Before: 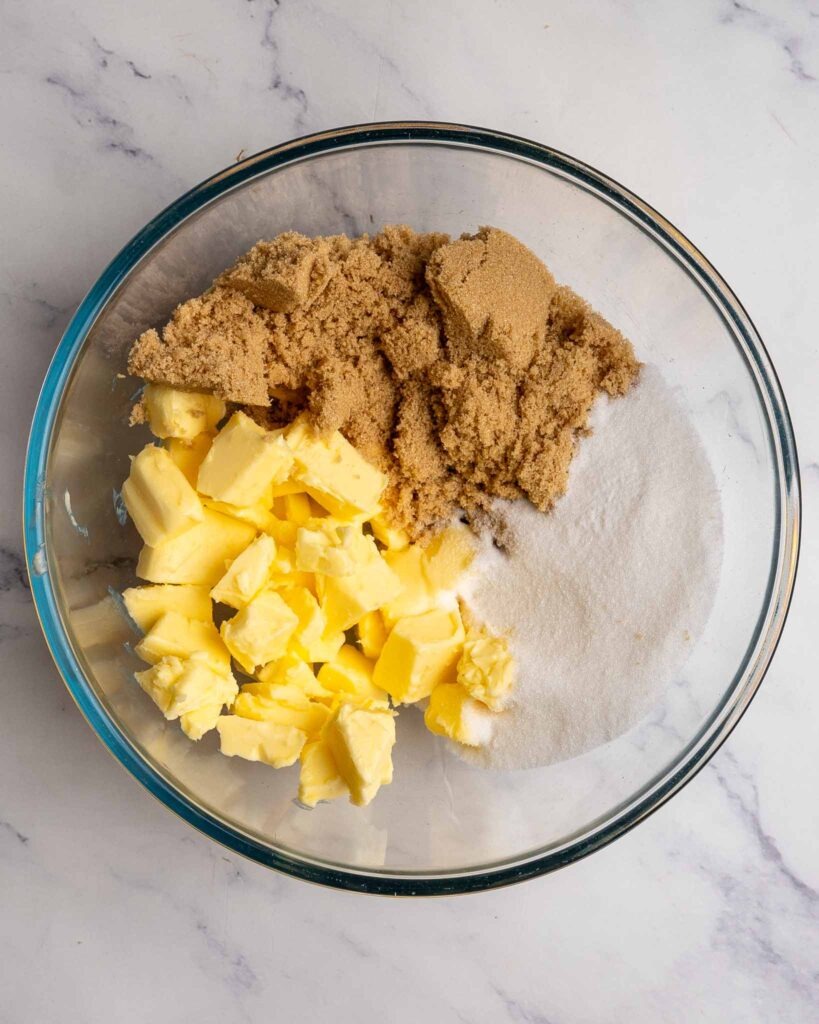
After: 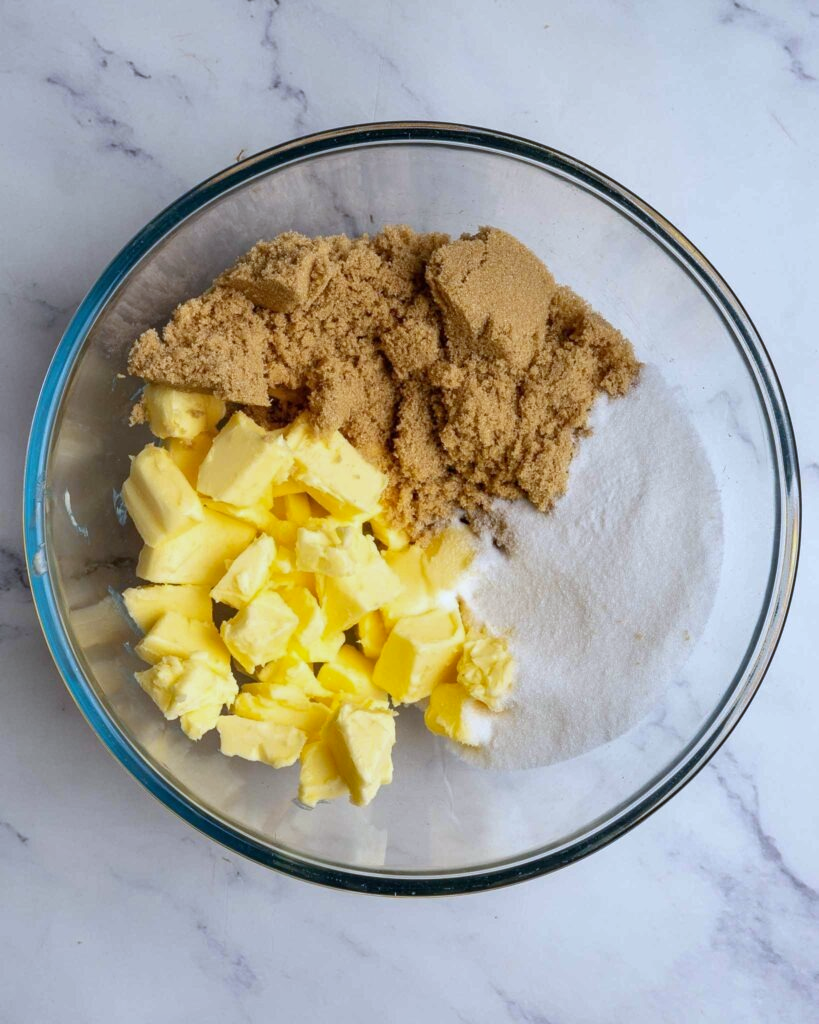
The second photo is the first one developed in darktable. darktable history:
shadows and highlights: shadows 37.27, highlights -28.18, soften with gaussian
white balance: red 0.924, blue 1.095
